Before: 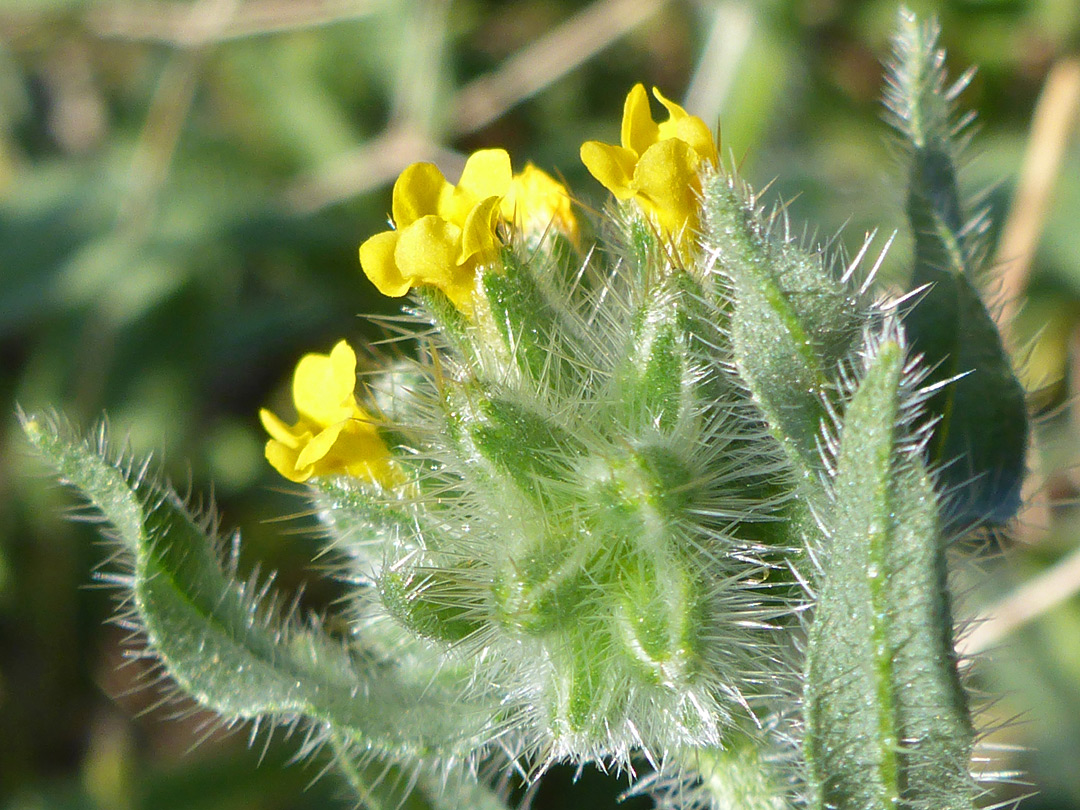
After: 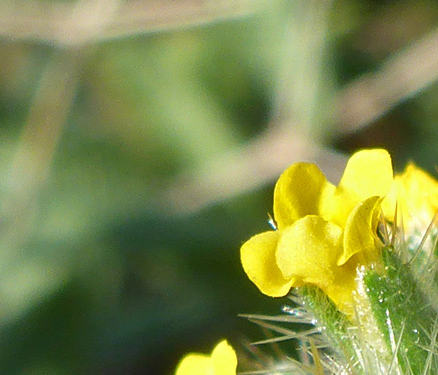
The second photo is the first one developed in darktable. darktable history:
crop and rotate: left 11.049%, top 0.063%, right 48.374%, bottom 53.541%
